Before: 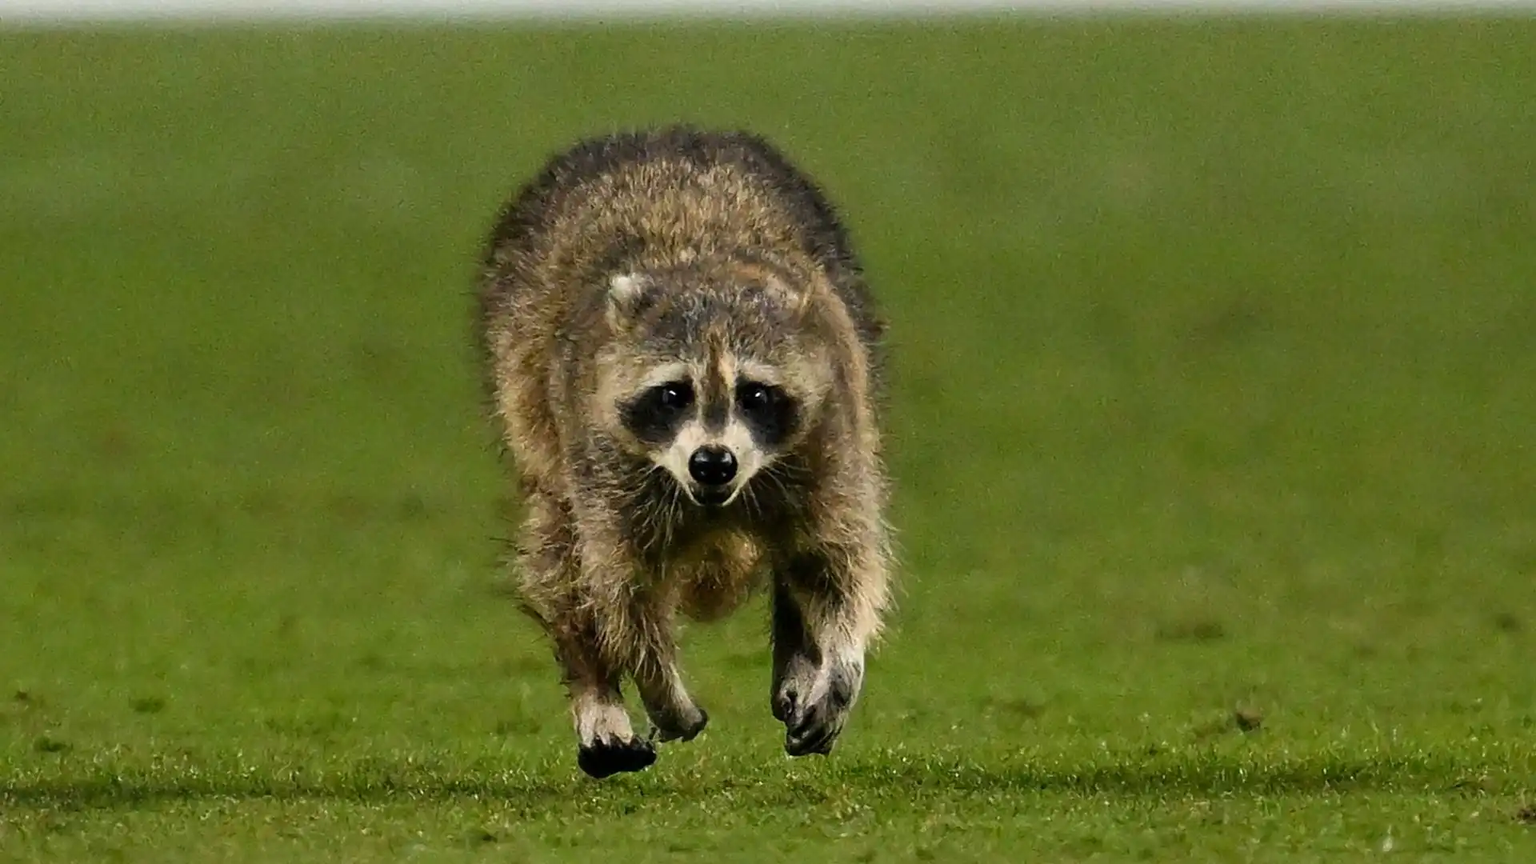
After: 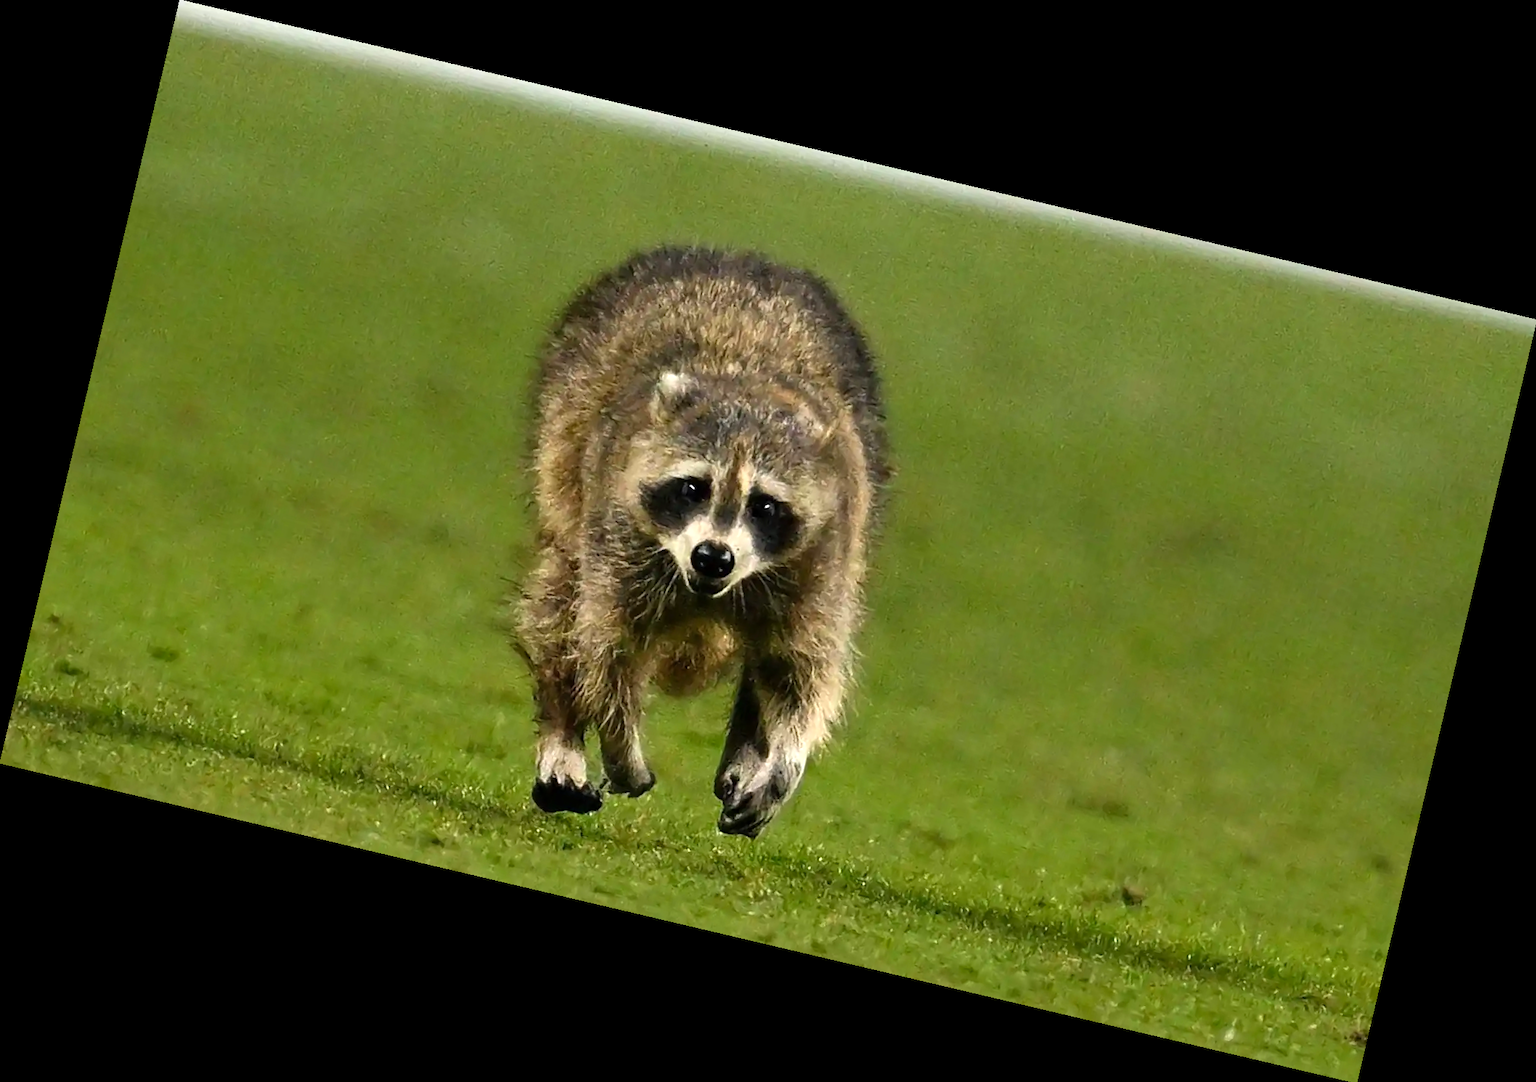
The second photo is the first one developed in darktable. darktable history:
levels: levels [0, 0.43, 0.859]
rotate and perspective: rotation 13.27°, automatic cropping off
